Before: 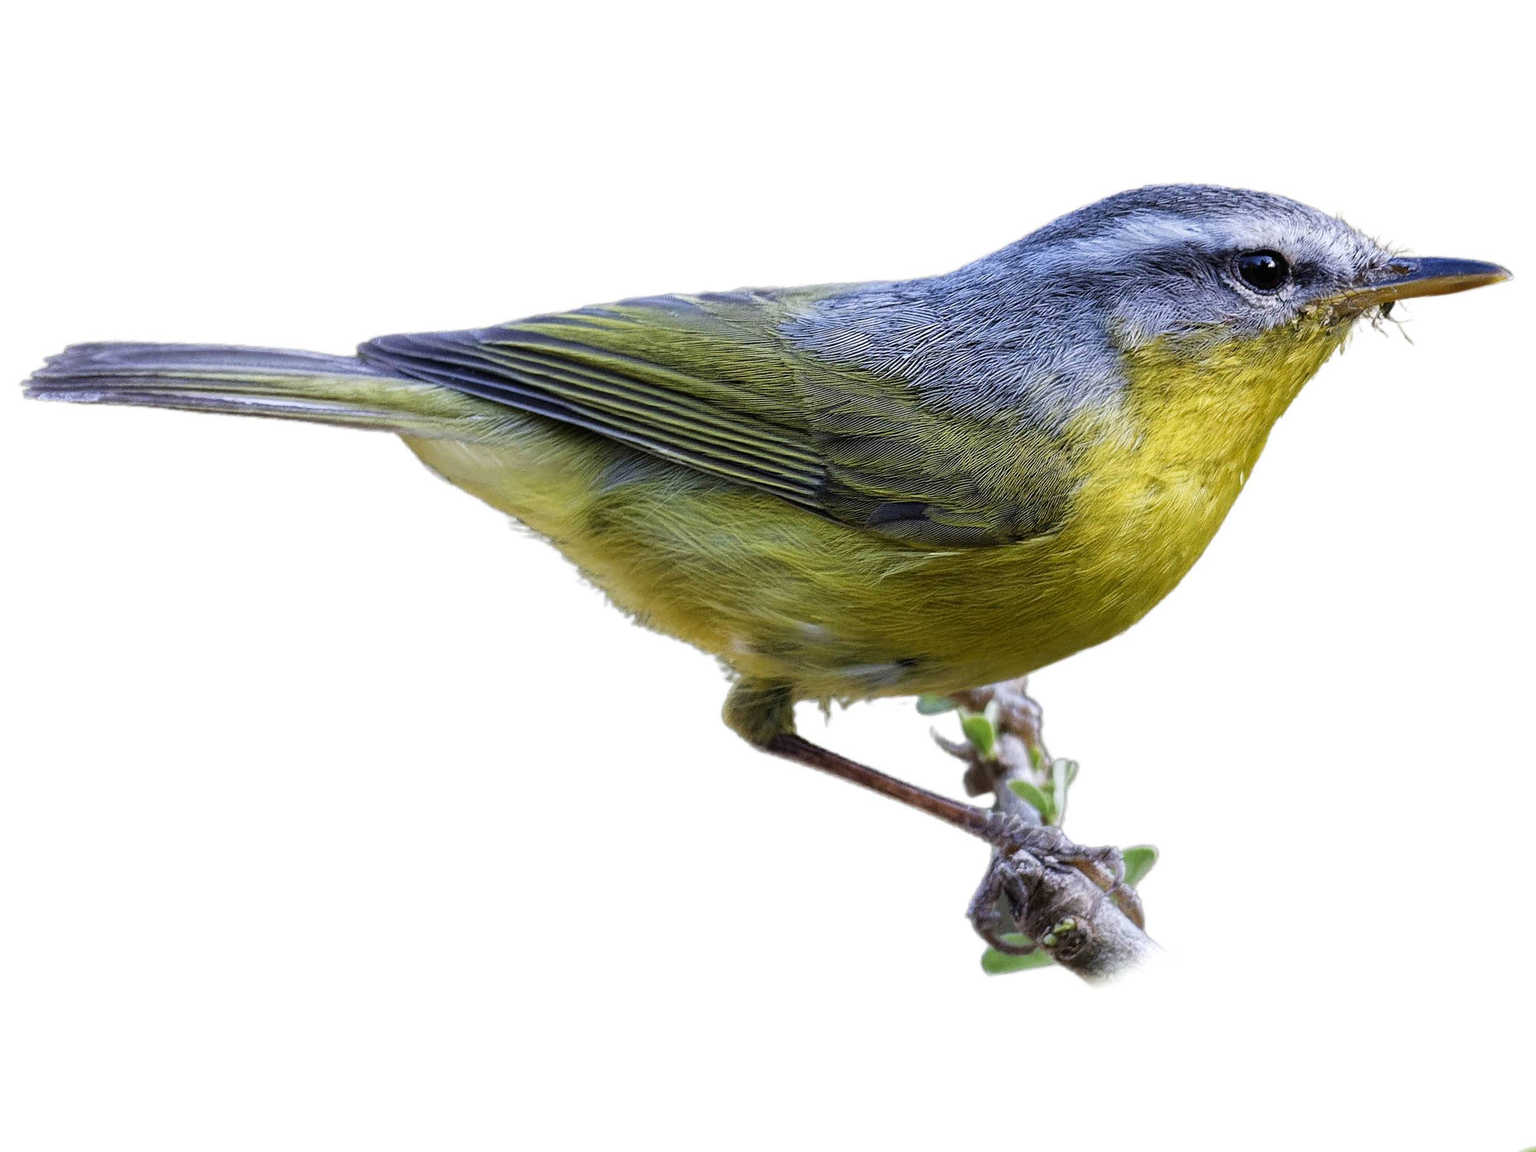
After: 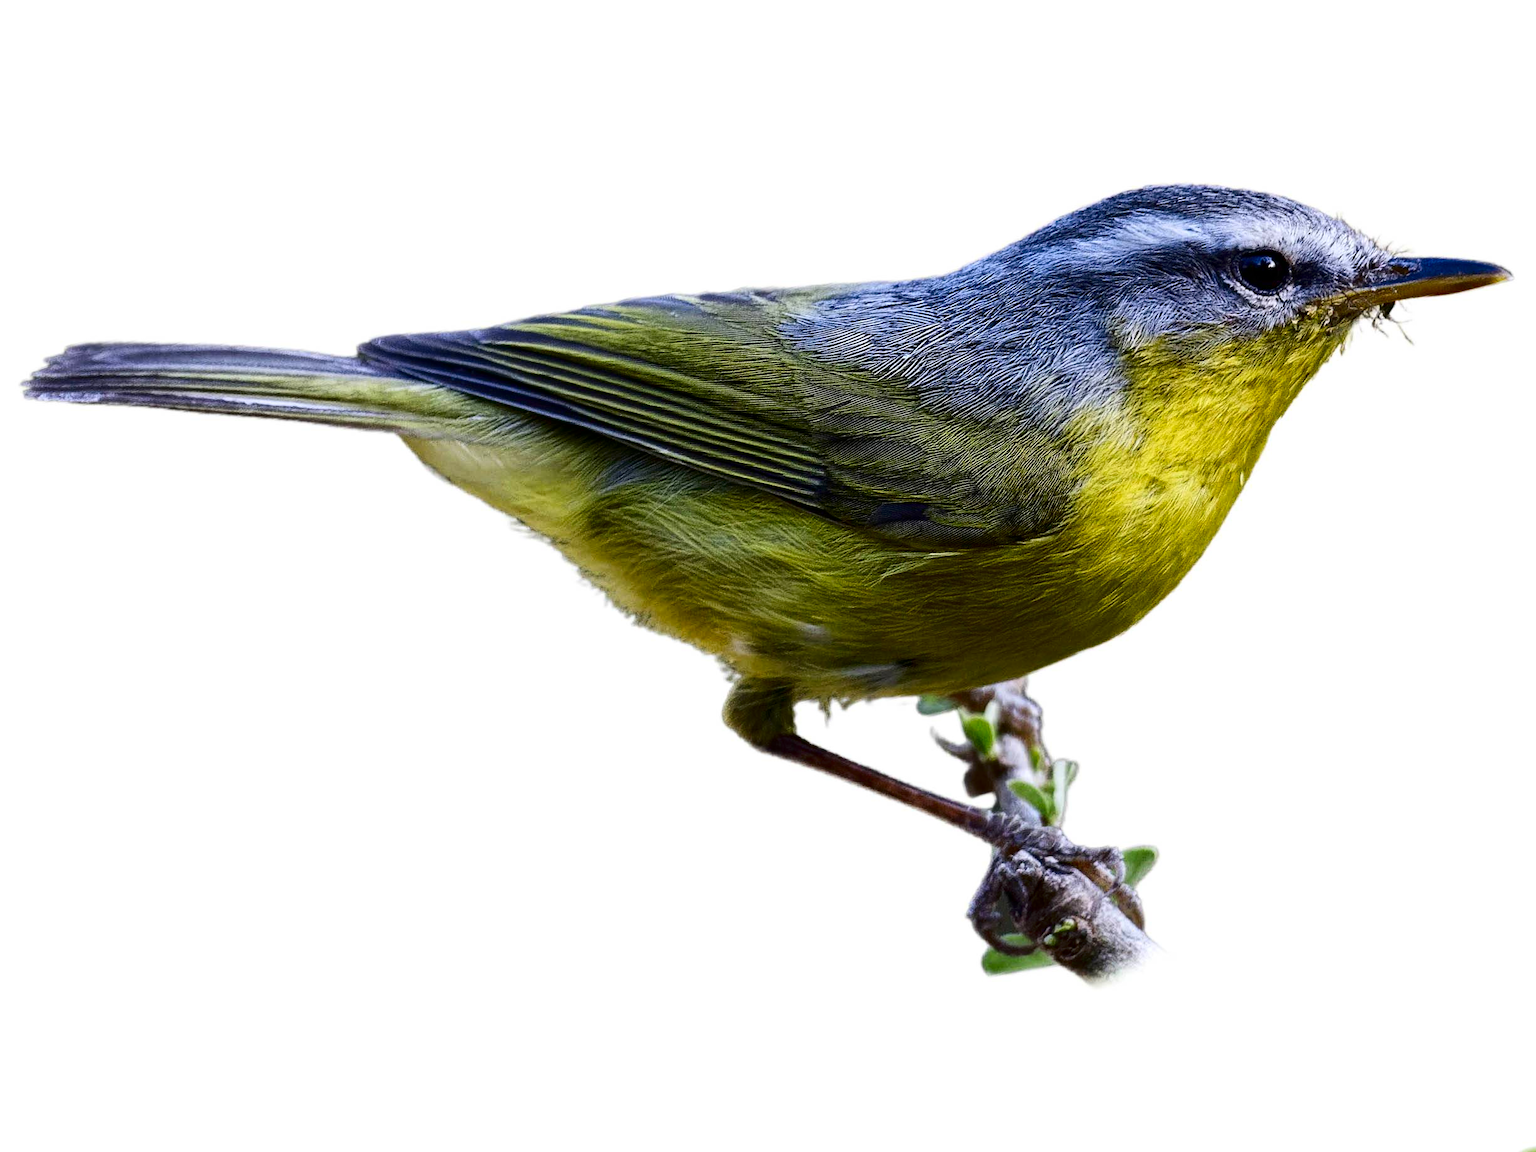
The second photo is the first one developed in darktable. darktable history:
contrast brightness saturation: contrast 0.217, brightness -0.184, saturation 0.237
